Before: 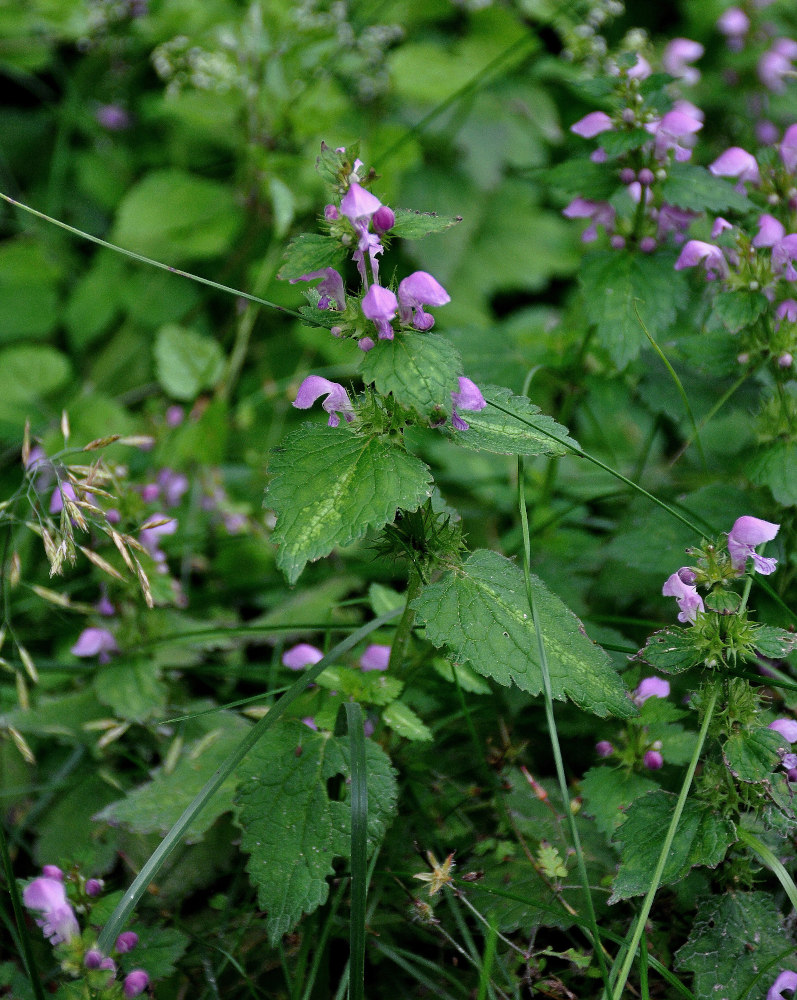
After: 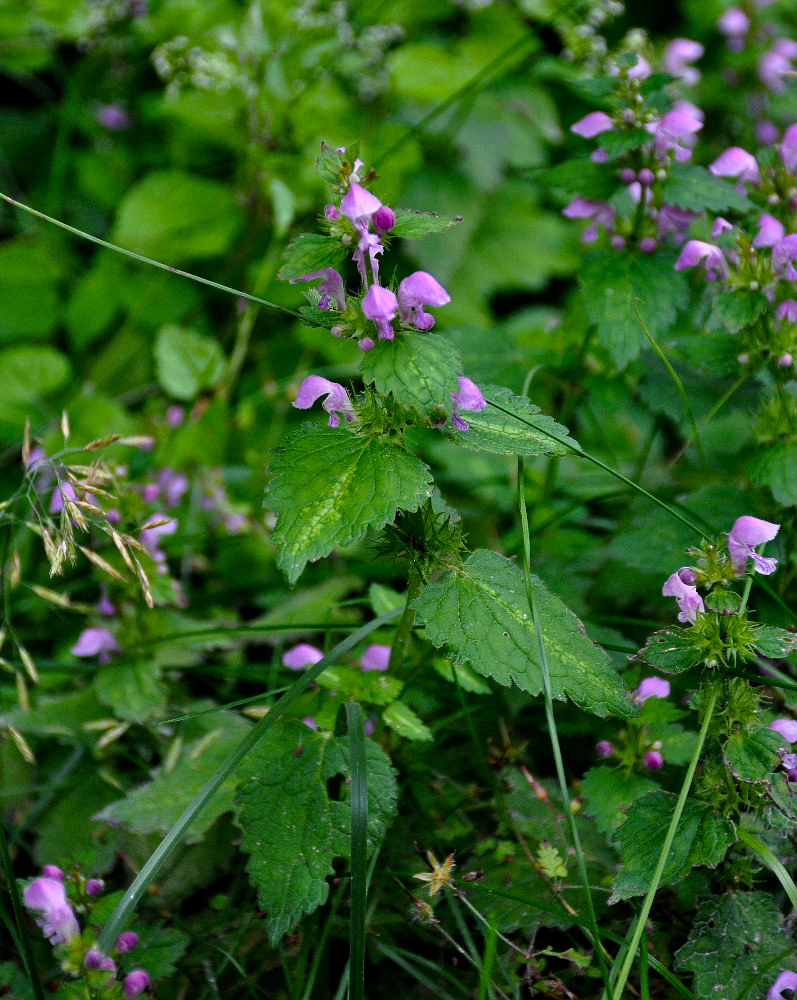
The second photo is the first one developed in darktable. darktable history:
color balance rgb: perceptual saturation grading › global saturation 25.28%, contrast 4.788%
